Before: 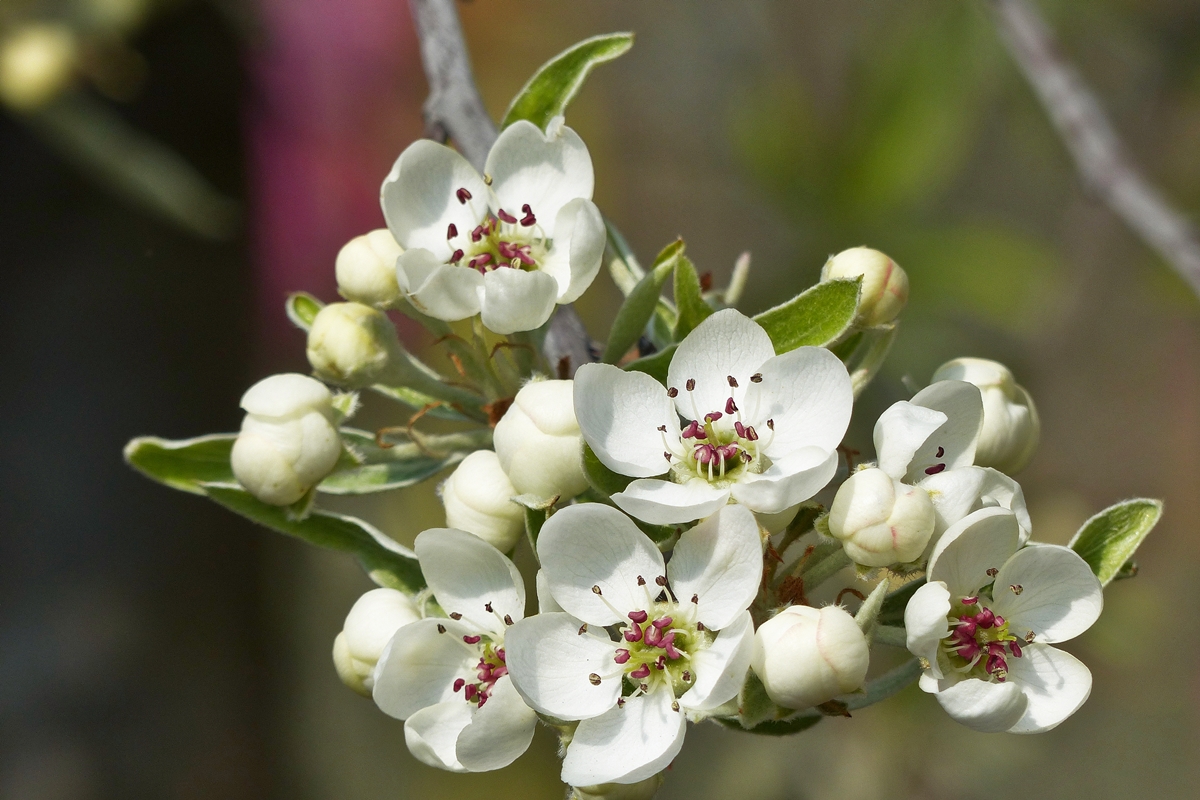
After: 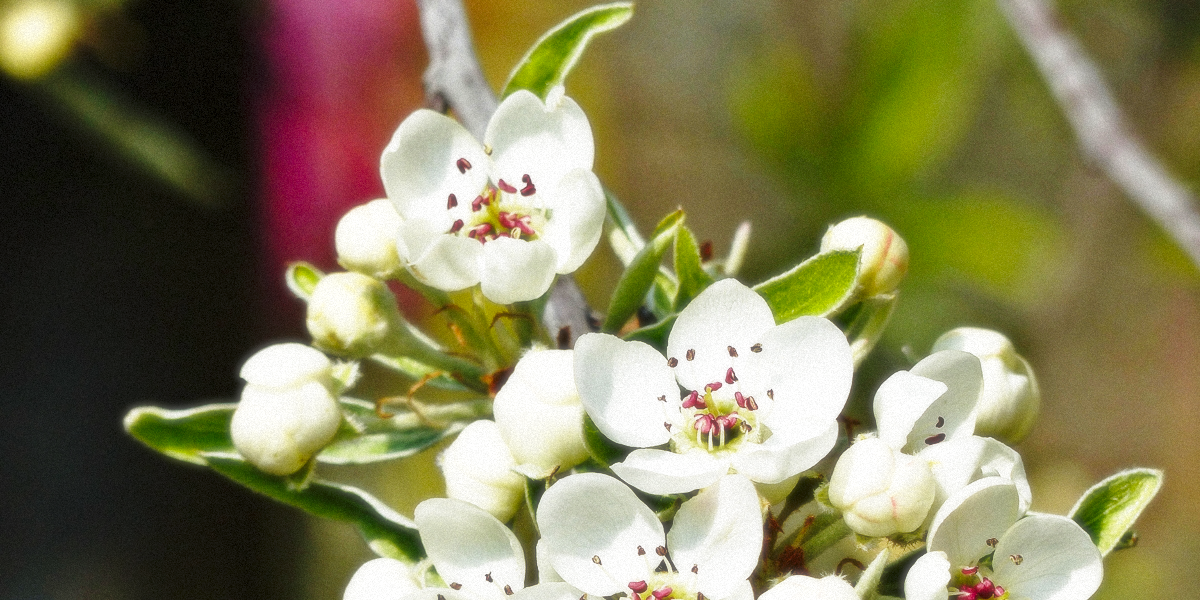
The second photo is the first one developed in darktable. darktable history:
base curve: curves: ch0 [(0, 0) (0.04, 0.03) (0.133, 0.232) (0.448, 0.748) (0.843, 0.968) (1, 1)], preserve colors none
crop: top 3.857%, bottom 21.132%
soften: size 19.52%, mix 20.32%
grain: mid-tones bias 0%
